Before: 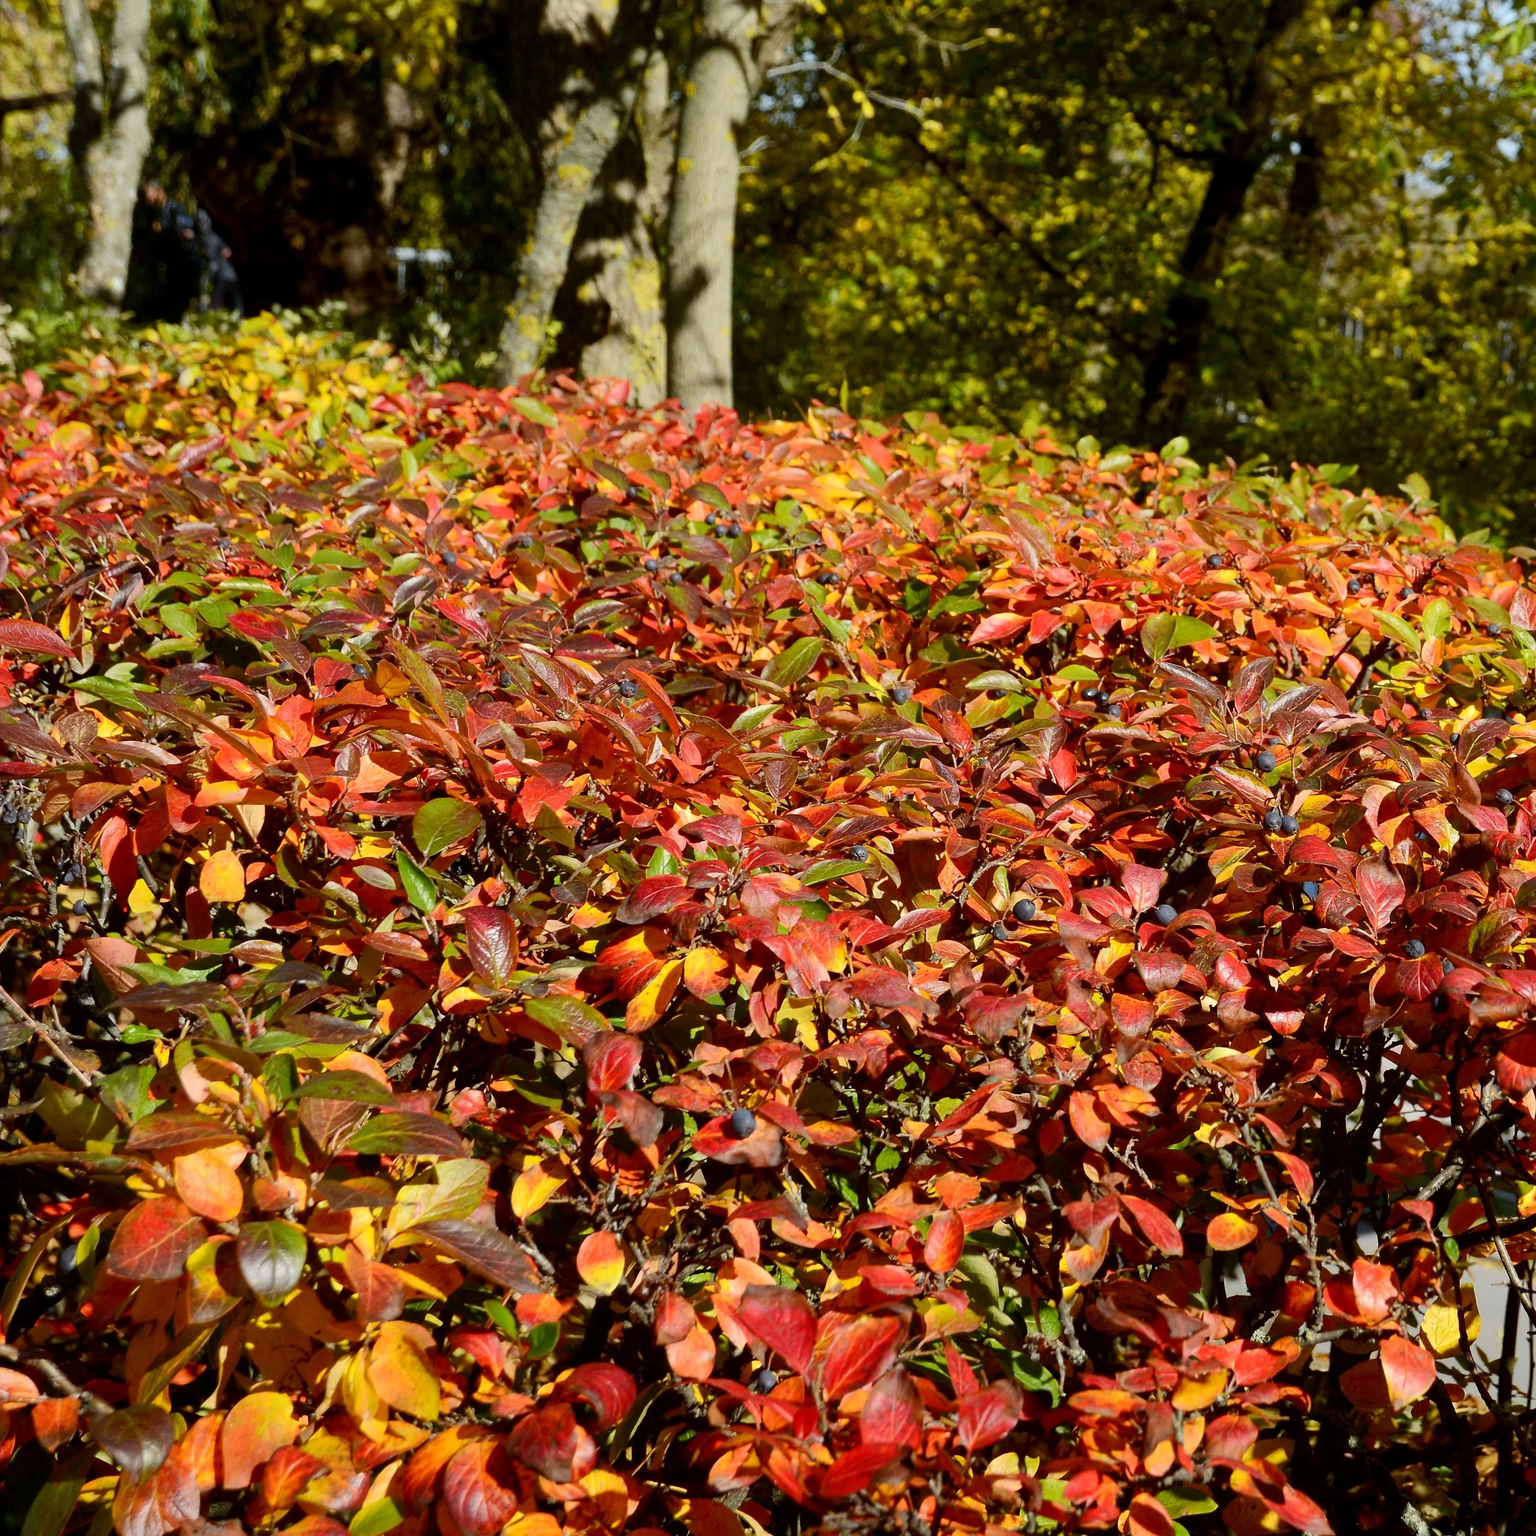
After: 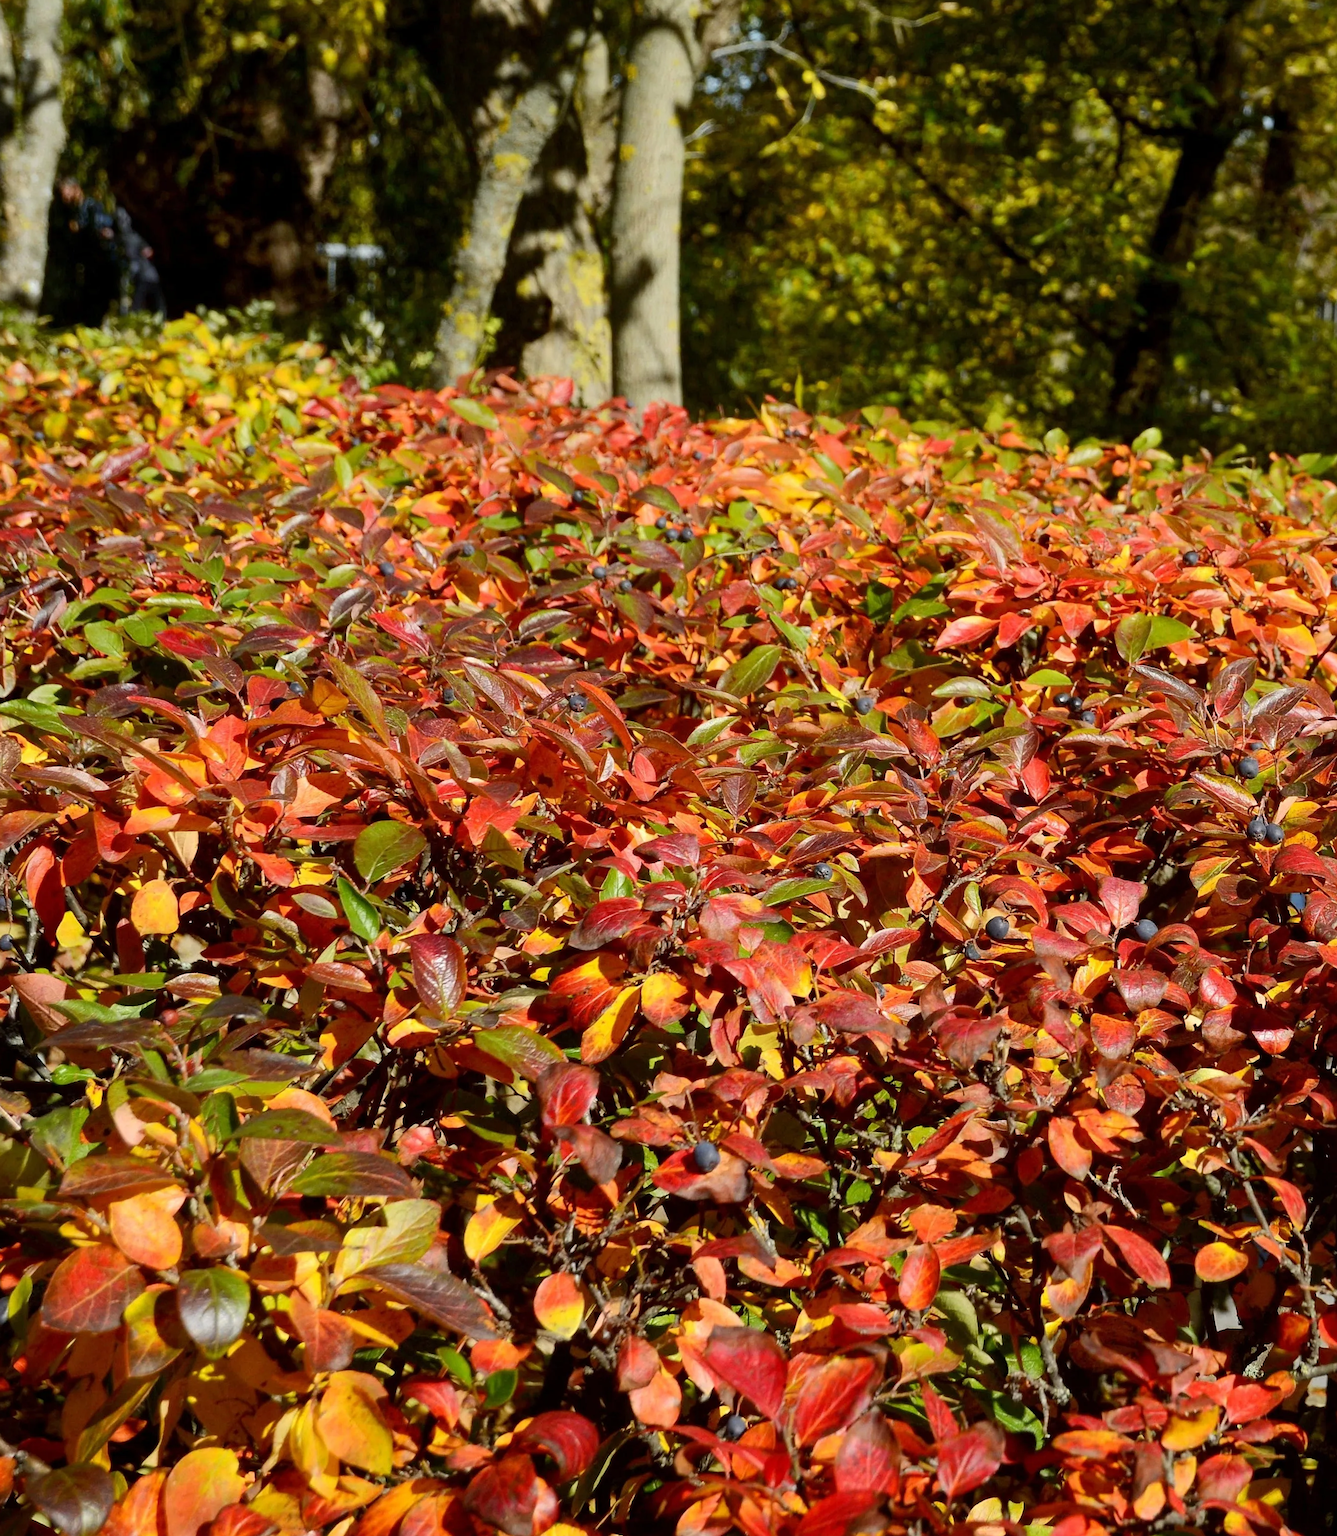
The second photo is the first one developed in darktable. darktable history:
shadows and highlights: shadows 5, soften with gaussian
crop and rotate: angle 1°, left 4.281%, top 0.642%, right 11.383%, bottom 2.486%
